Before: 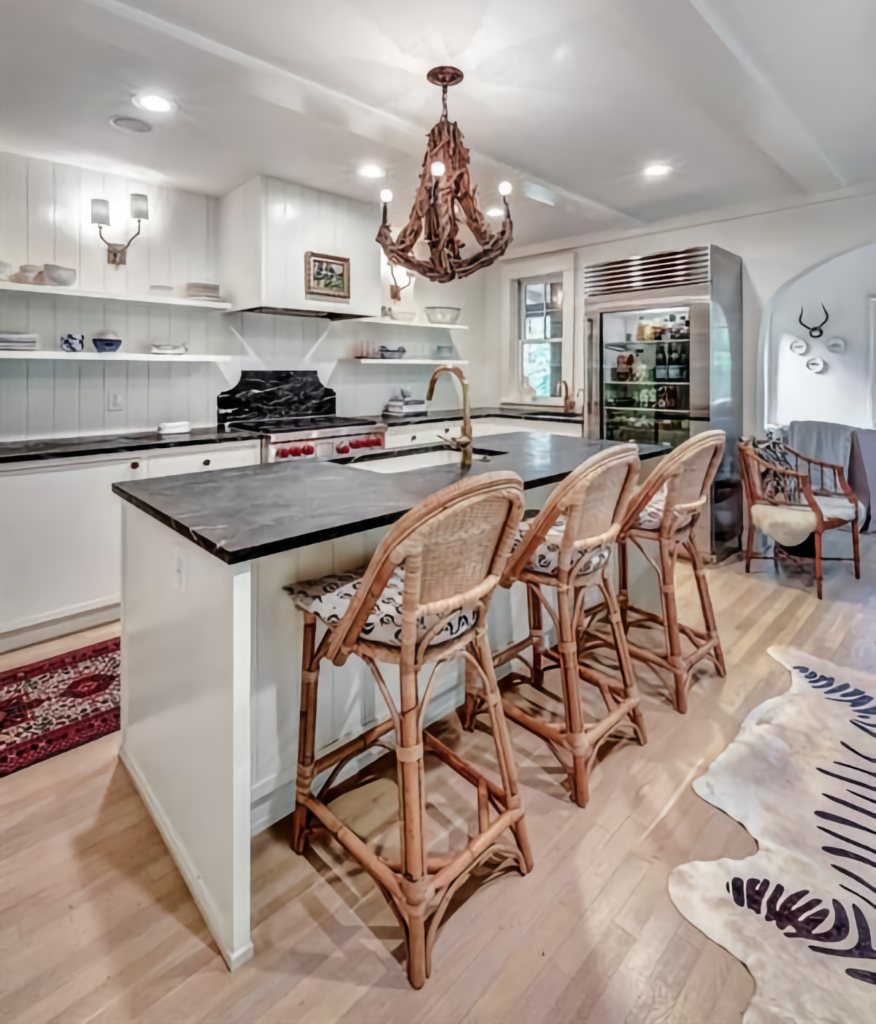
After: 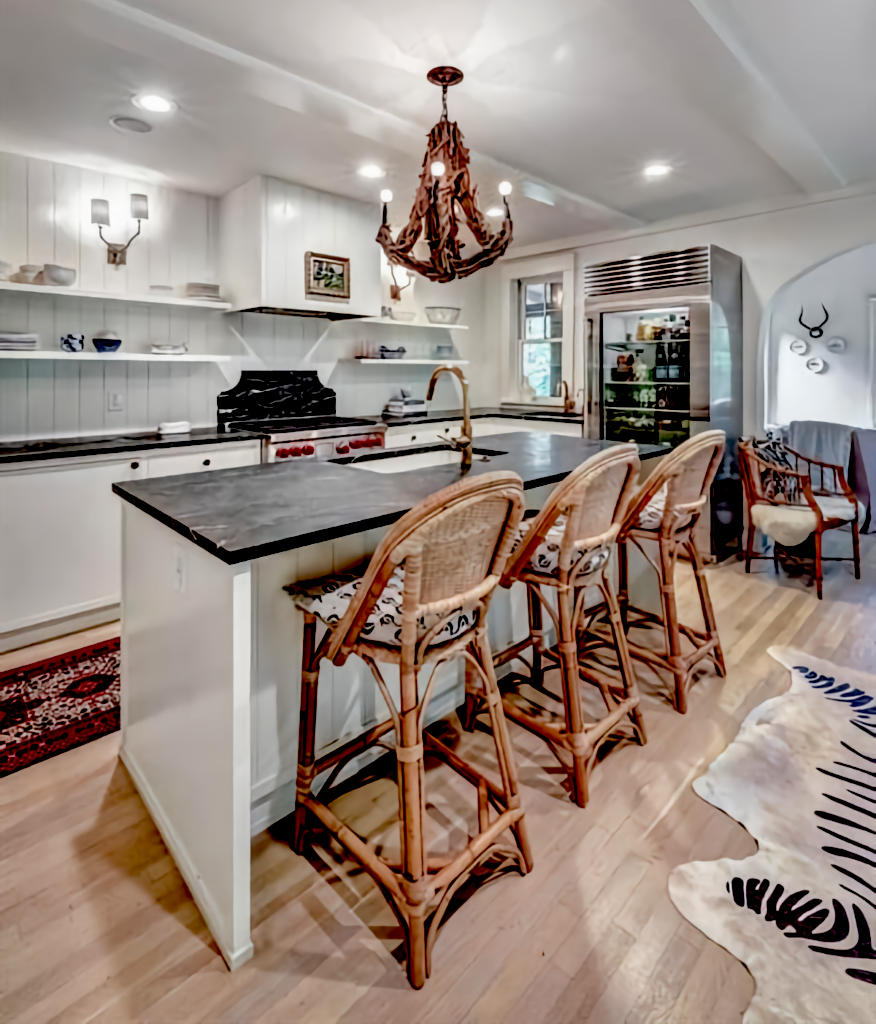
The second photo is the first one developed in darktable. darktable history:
exposure: black level correction 0.055, exposure -0.03 EV, compensate exposure bias true, compensate highlight preservation false
